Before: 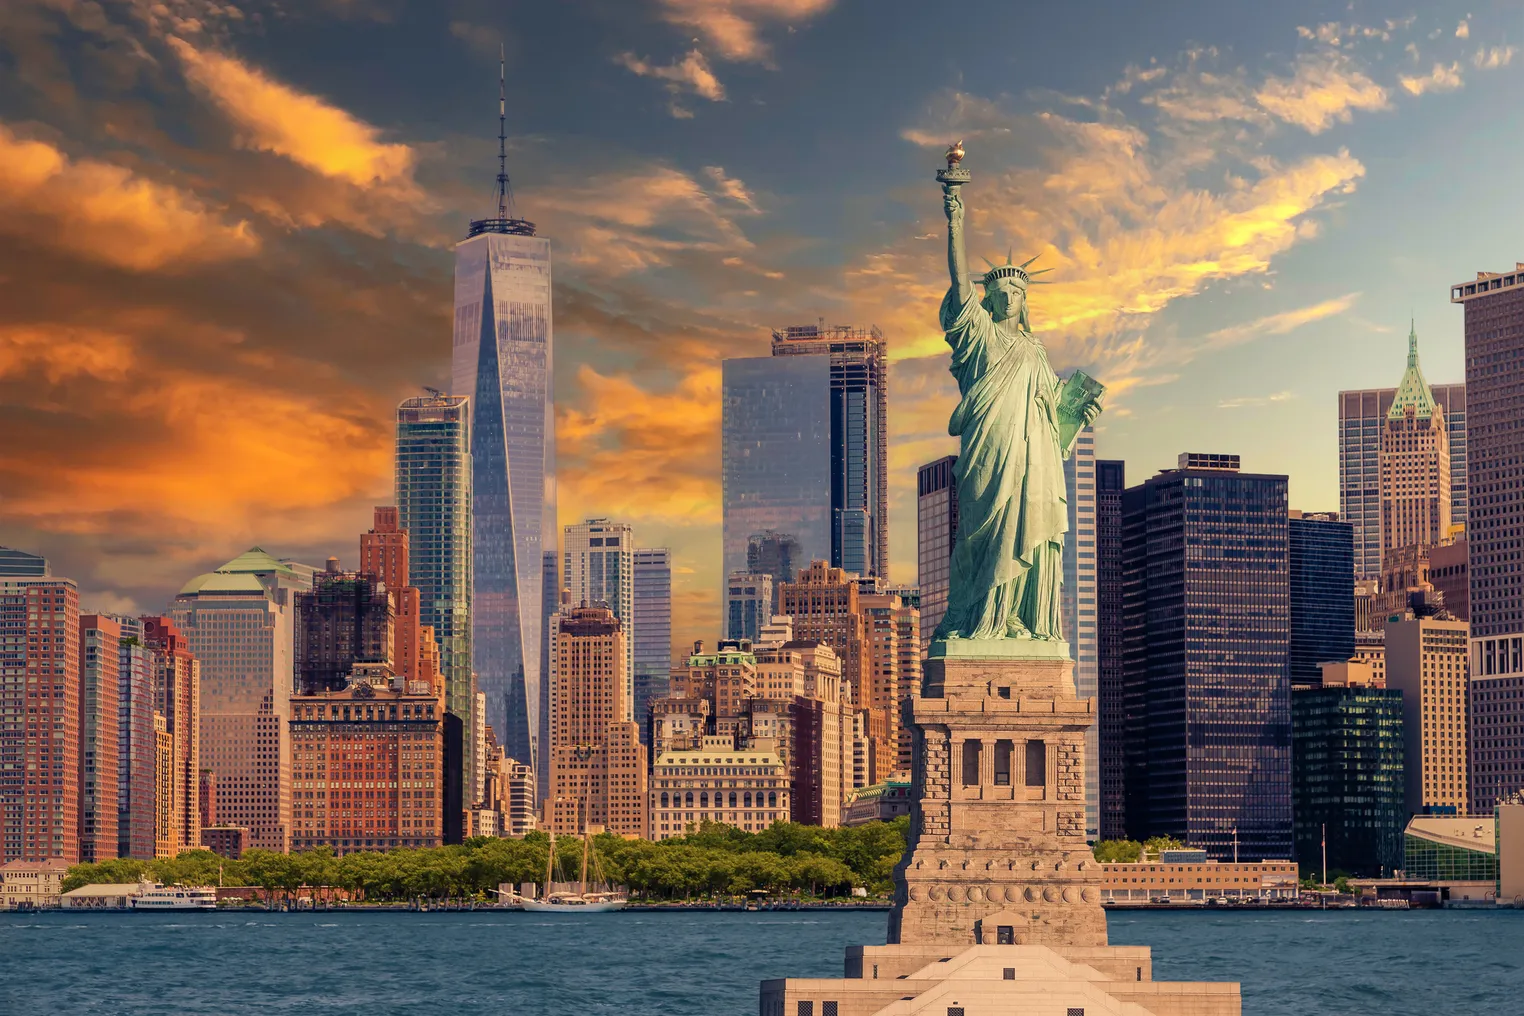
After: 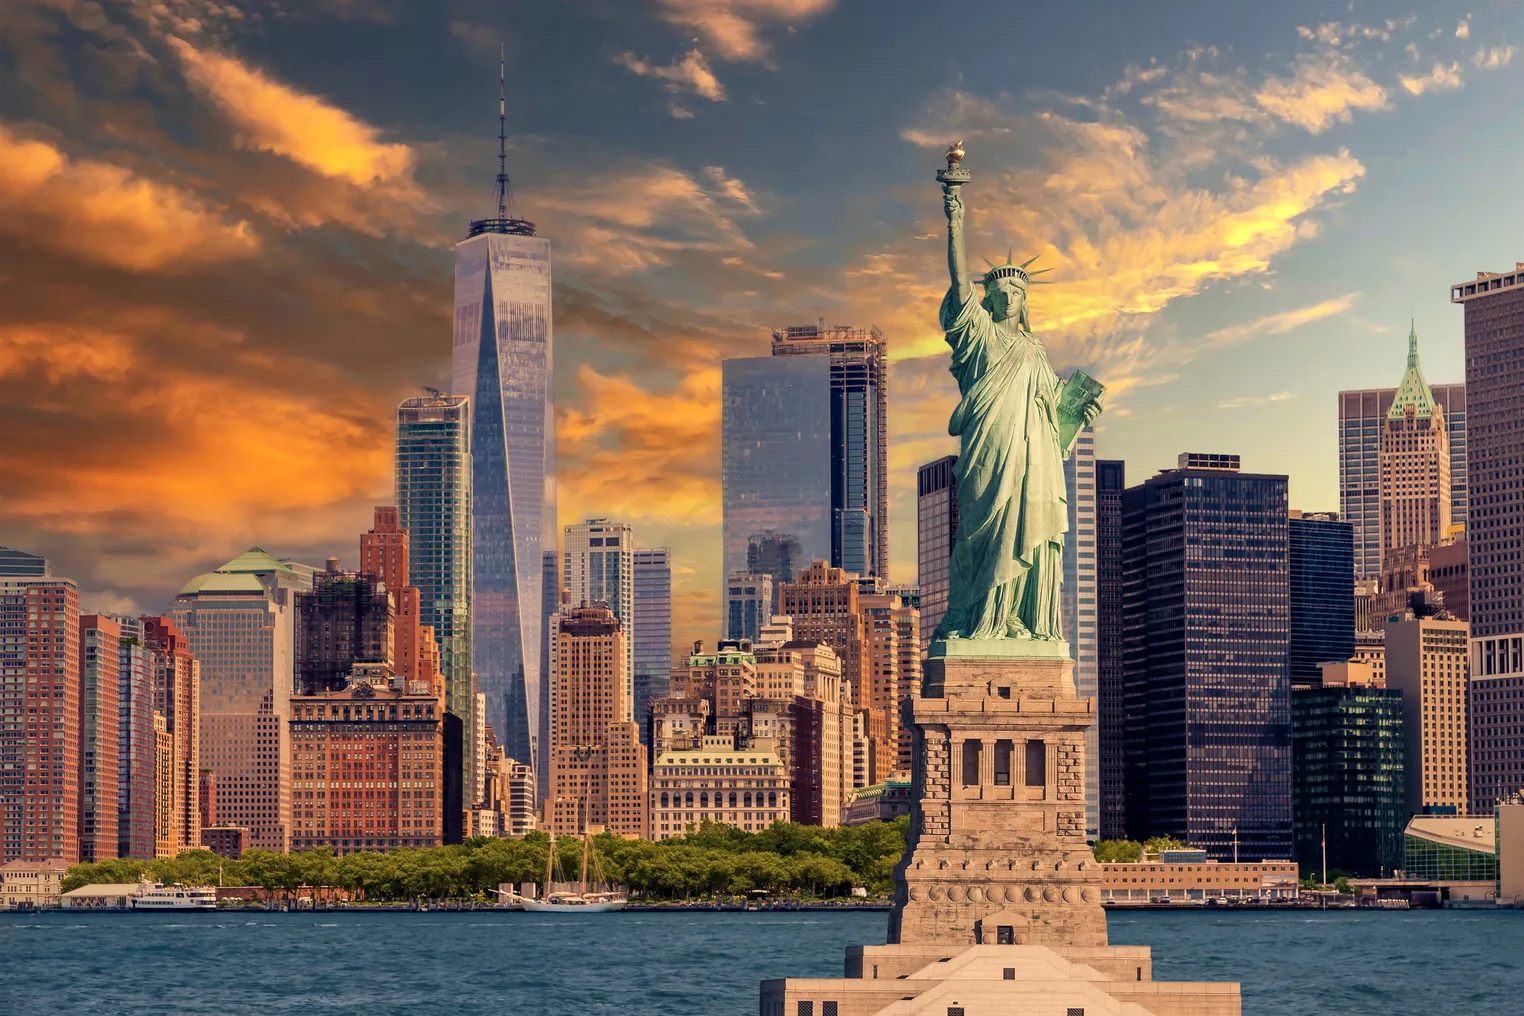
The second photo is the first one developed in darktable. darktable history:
contrast equalizer "[local contrast]": y [[0.509, 0.517, 0.523, 0.523, 0.517, 0.509], [0.5 ×6], [0.5 ×6], [0 ×6], [0 ×6]]
